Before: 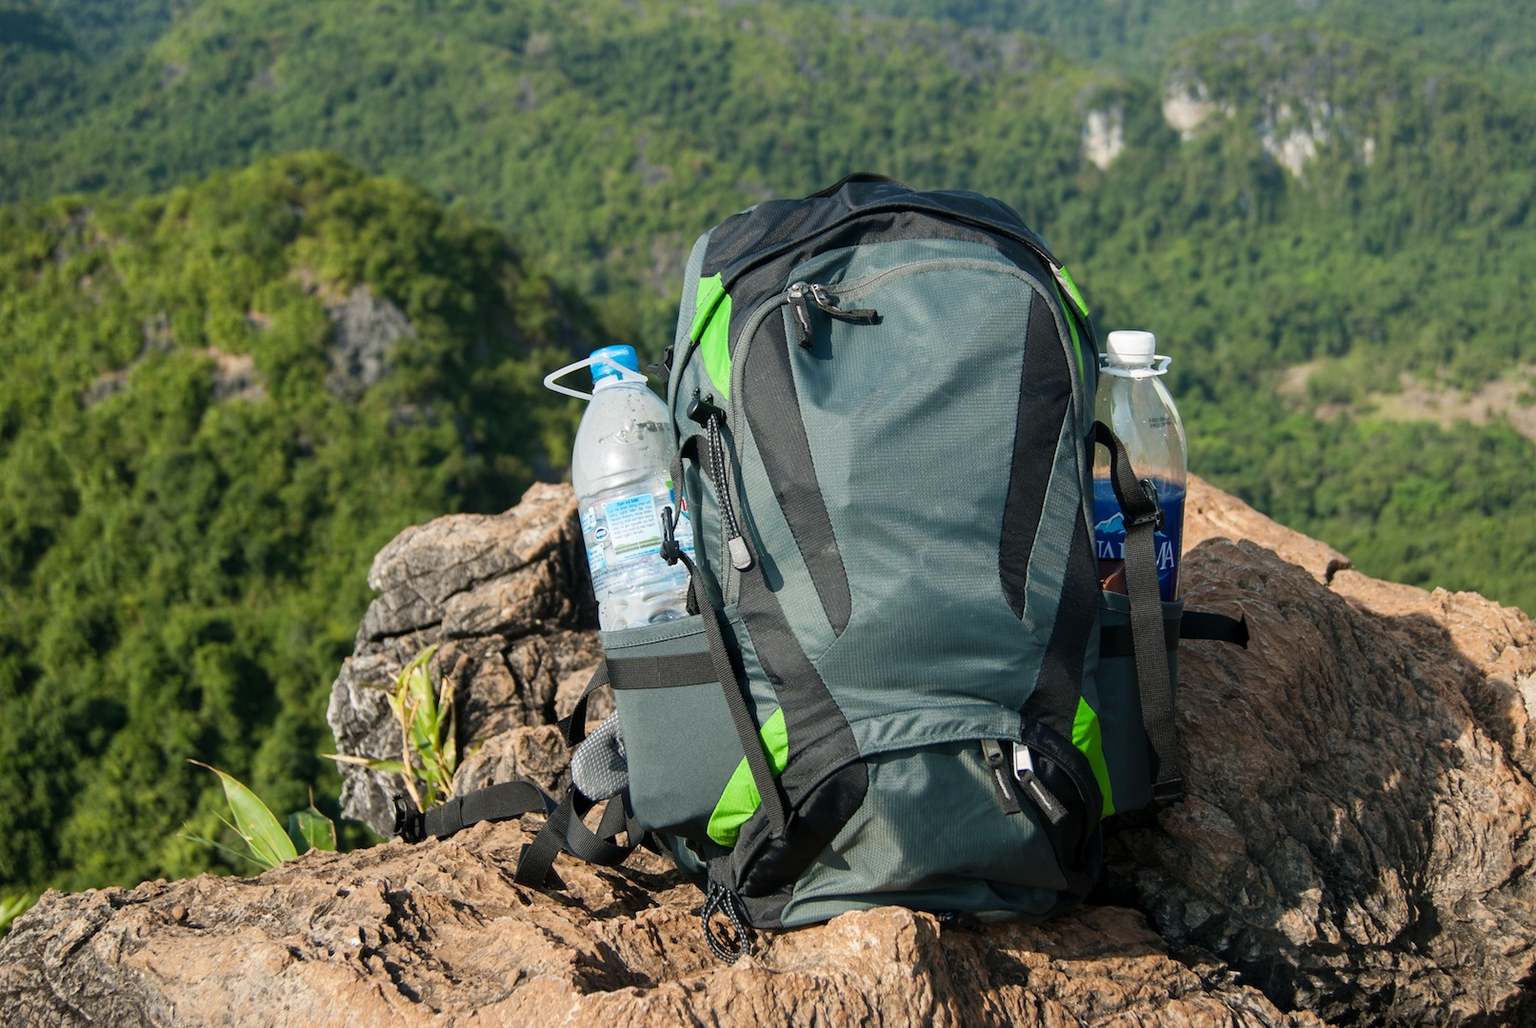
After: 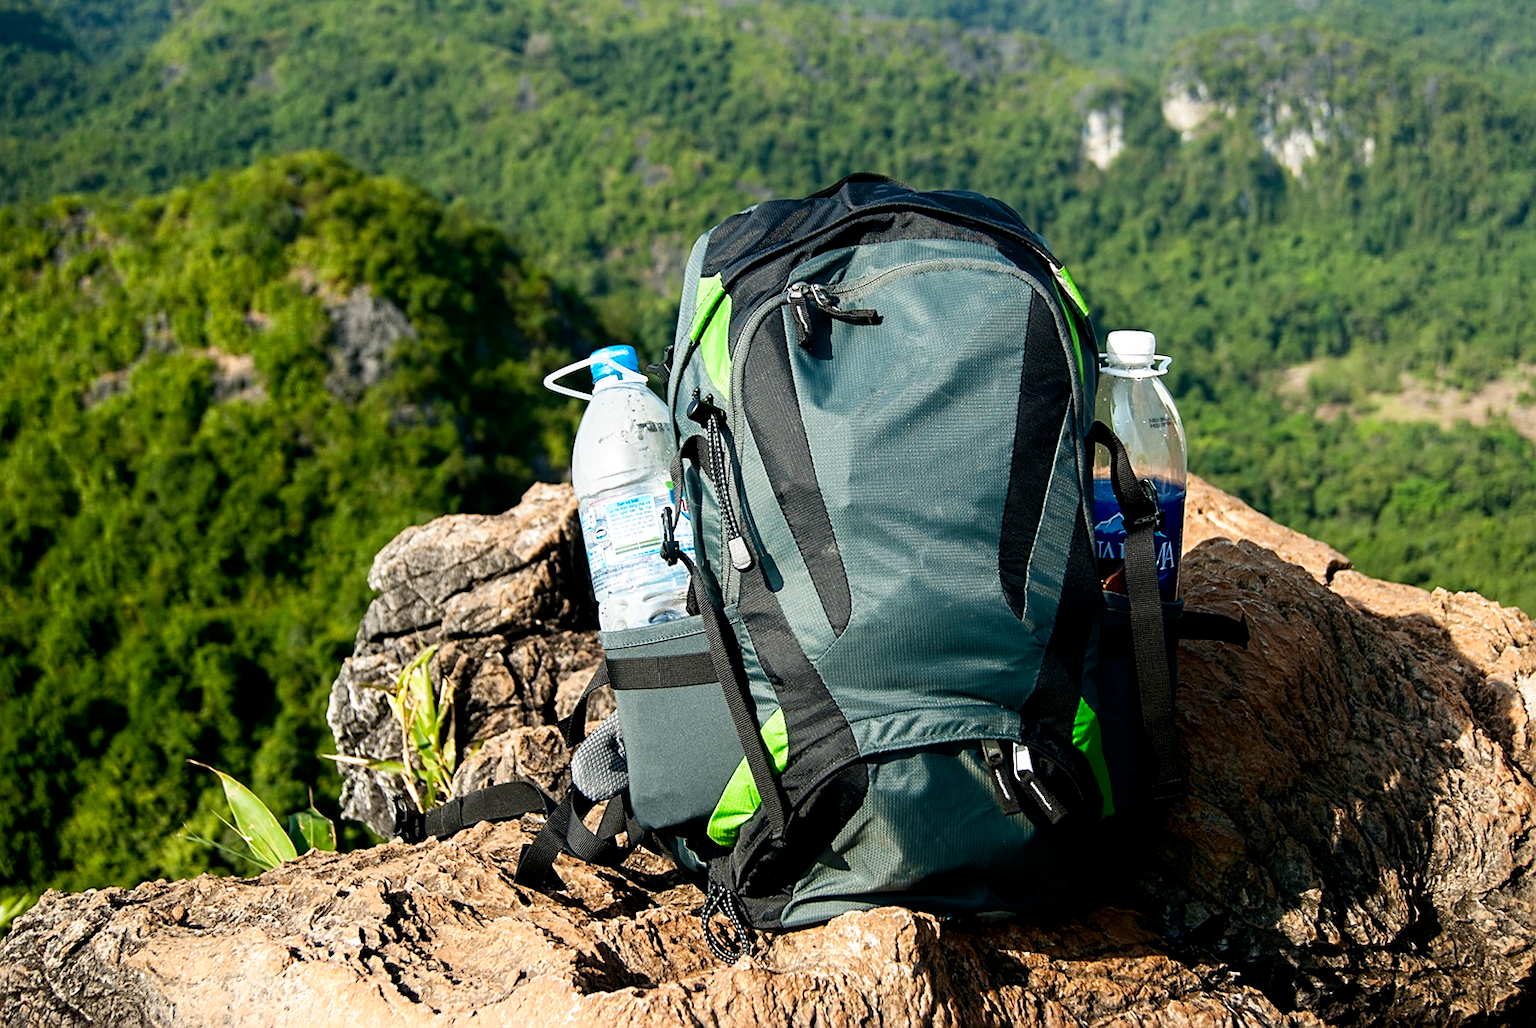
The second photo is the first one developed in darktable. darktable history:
sharpen: on, module defaults
shadows and highlights: shadows -54.3, highlights 86.09, soften with gaussian
filmic rgb: black relative exposure -8.7 EV, white relative exposure 2.7 EV, threshold 3 EV, target black luminance 0%, hardness 6.25, latitude 76.53%, contrast 1.326, shadows ↔ highlights balance -0.349%, preserve chrominance no, color science v4 (2020), enable highlight reconstruction true
exposure: exposure 0.191 EV, compensate highlight preservation false
